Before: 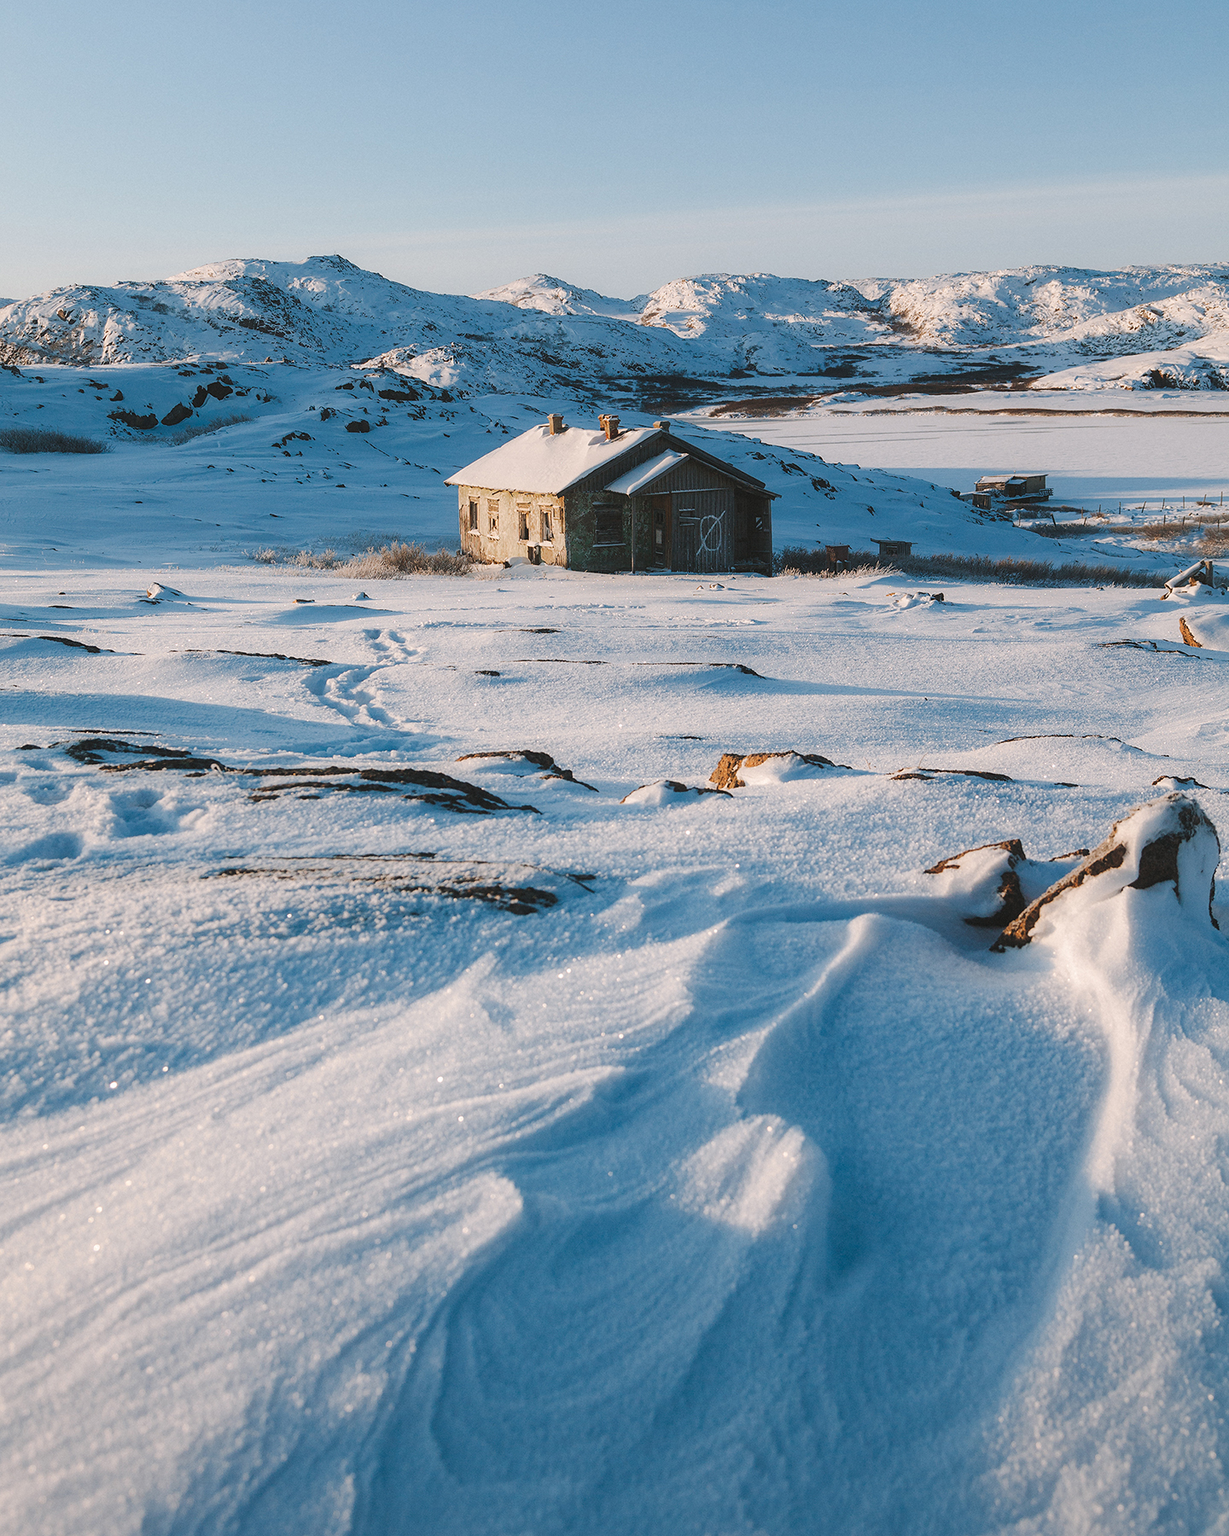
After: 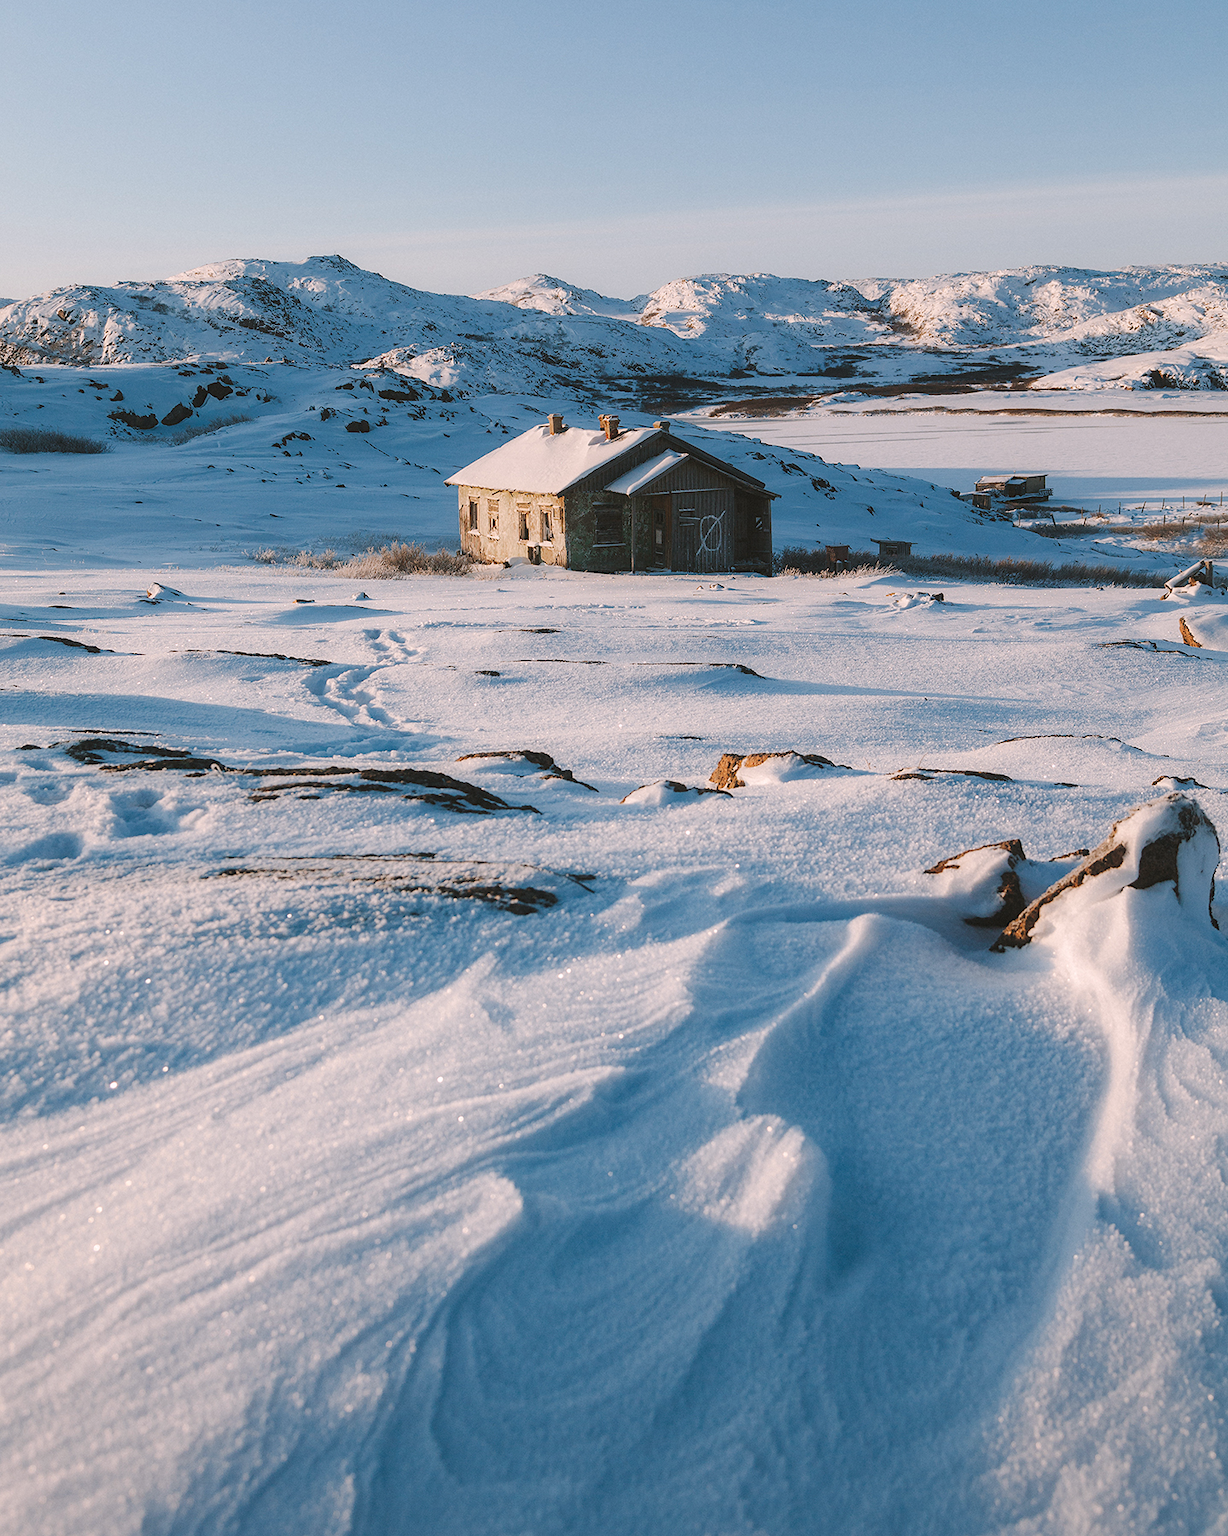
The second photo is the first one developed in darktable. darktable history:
color correction: highlights a* 3.02, highlights b* -0.947, shadows a* -0.093, shadows b* 2.18, saturation 0.98
levels: mode automatic, levels [0.016, 0.5, 0.996]
